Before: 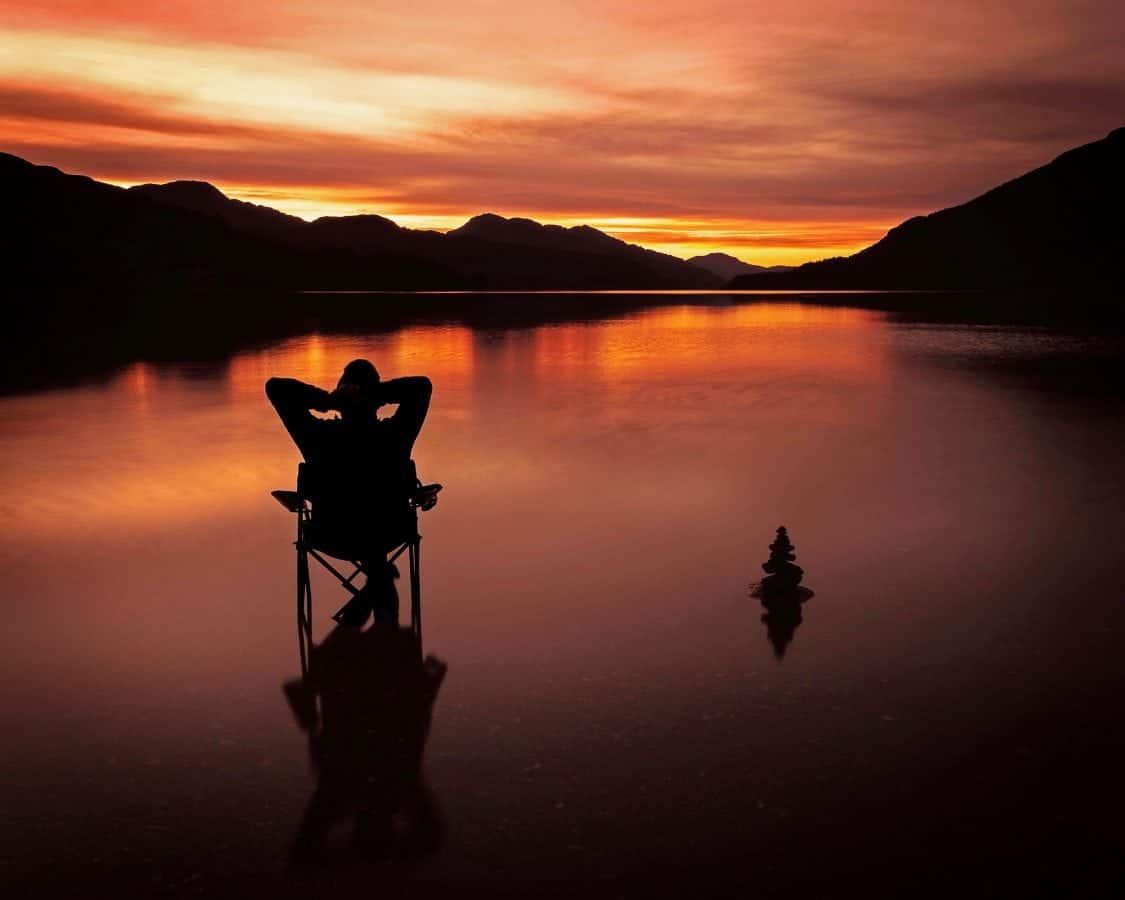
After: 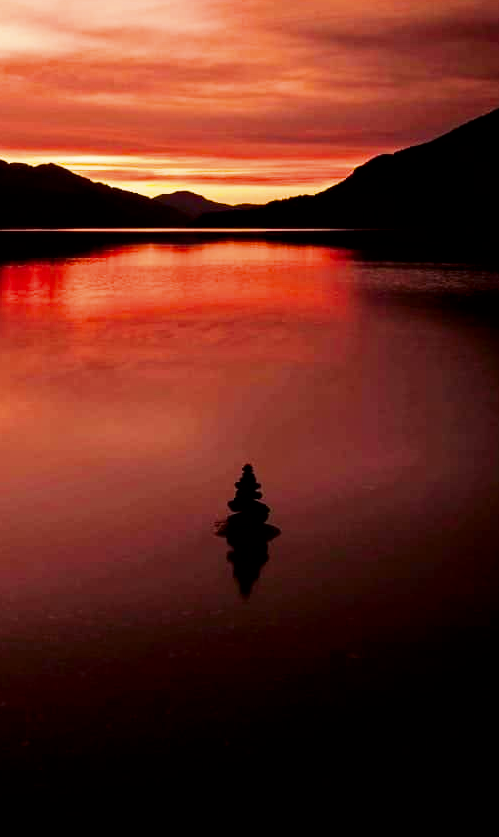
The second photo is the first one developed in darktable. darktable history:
tone equalizer: on, module defaults
crop: left 47.546%, top 6.959%, right 8.095%
exposure: black level correction 0, exposure 1.015 EV, compensate exposure bias true, compensate highlight preservation false
filmic rgb: black relative exposure -5.02 EV, white relative exposure 3.99 EV, hardness 2.9, contrast 1.204, color science v6 (2022)
contrast brightness saturation: contrast 0.105, brightness -0.272, saturation 0.139
